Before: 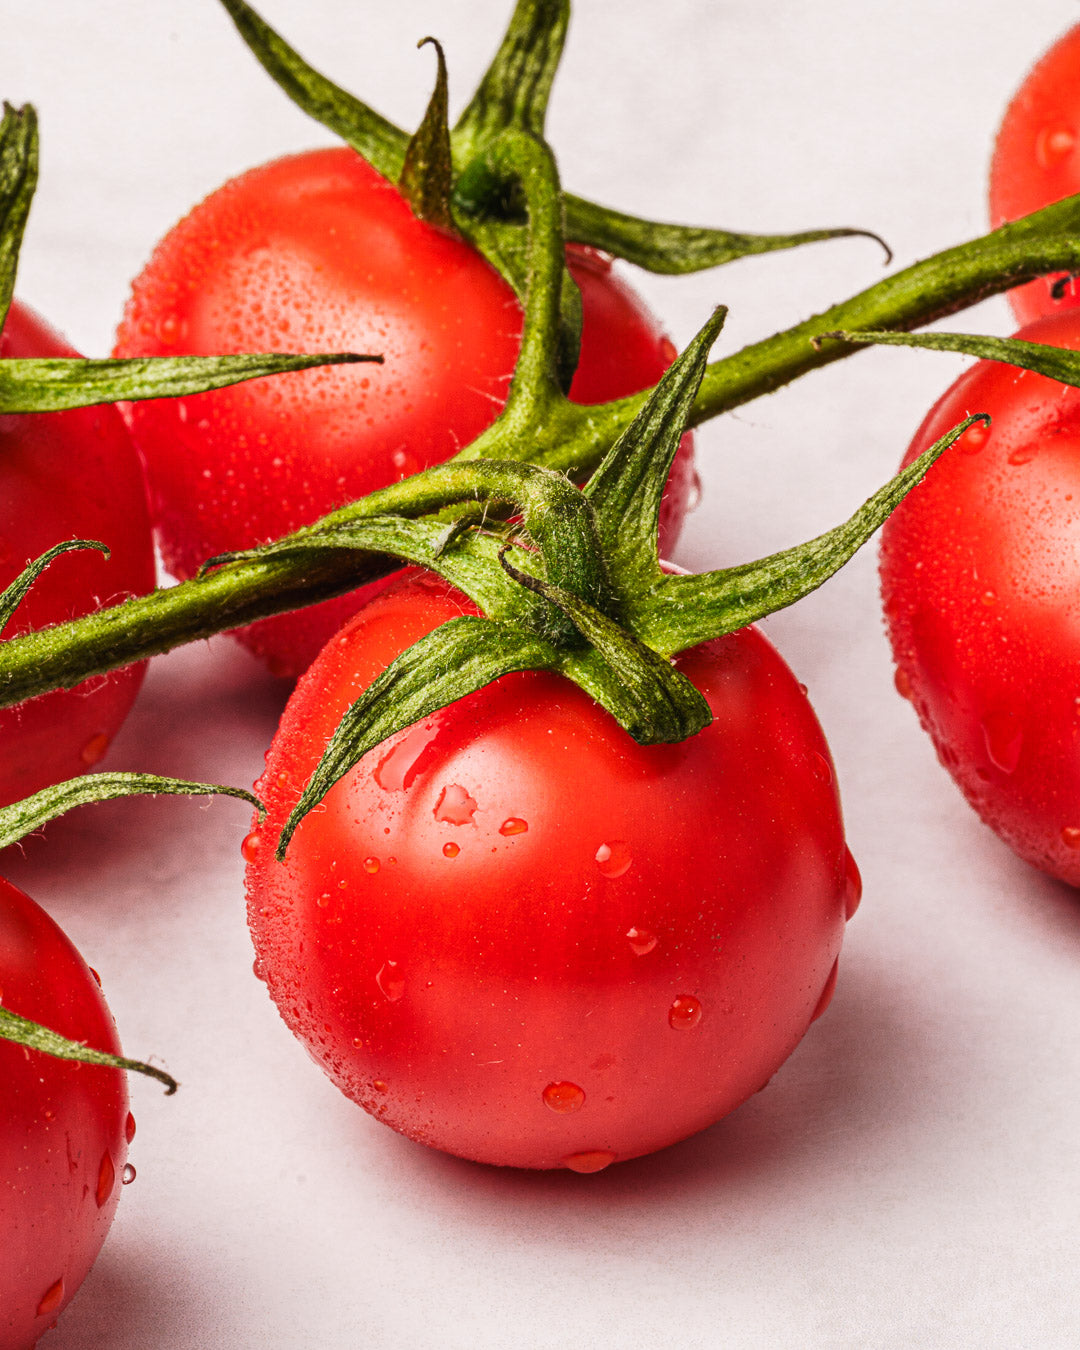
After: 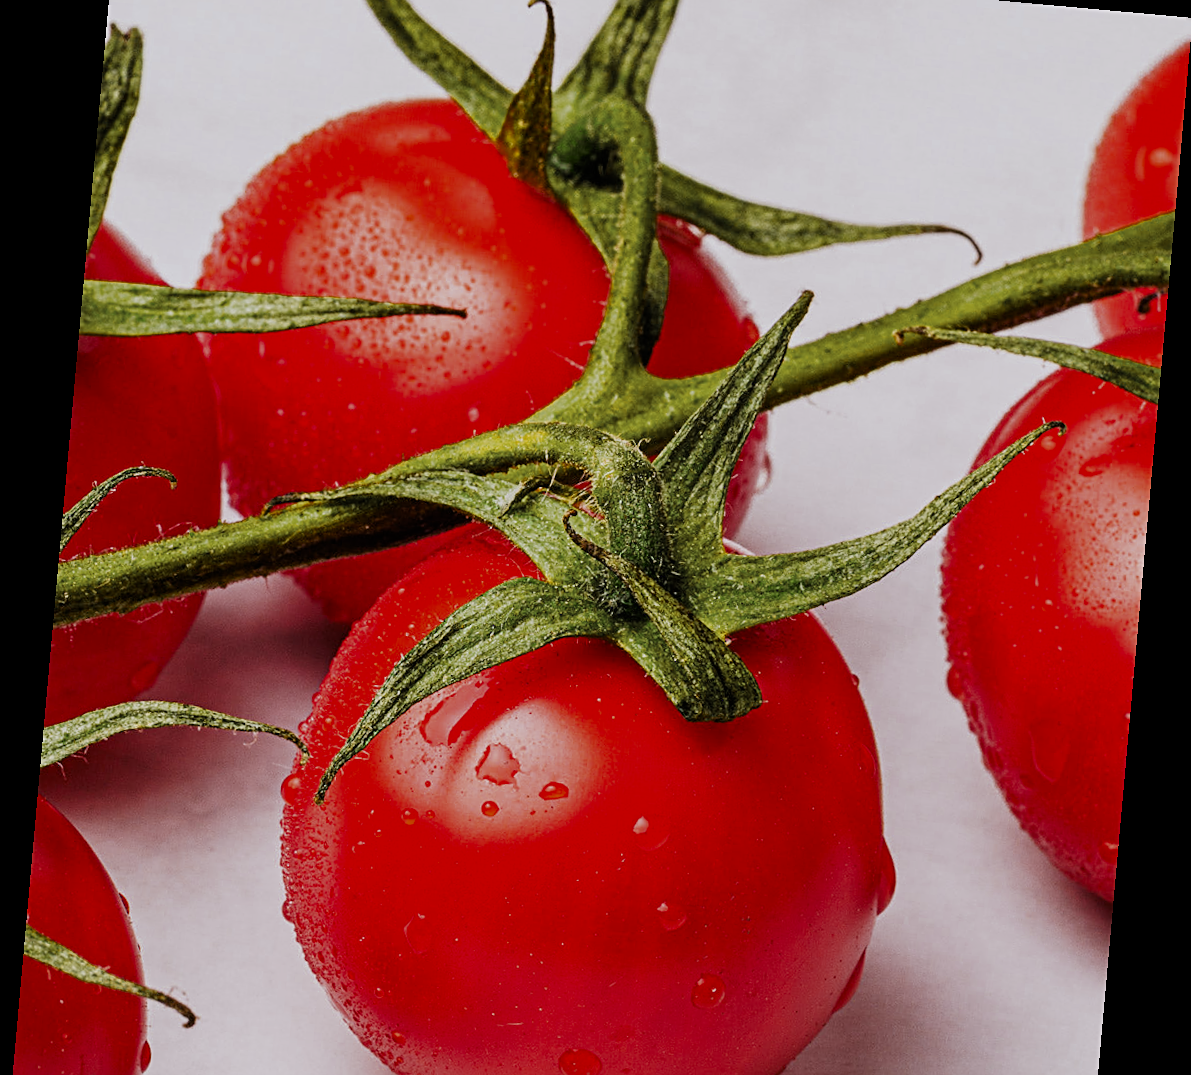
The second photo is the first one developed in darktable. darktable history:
sharpen: on, module defaults
crop: left 0.387%, top 5.469%, bottom 19.809%
filmic rgb: hardness 4.17
white balance: red 0.98, blue 1.034
color zones: curves: ch0 [(0.11, 0.396) (0.195, 0.36) (0.25, 0.5) (0.303, 0.412) (0.357, 0.544) (0.75, 0.5) (0.967, 0.328)]; ch1 [(0, 0.468) (0.112, 0.512) (0.202, 0.6) (0.25, 0.5) (0.307, 0.352) (0.357, 0.544) (0.75, 0.5) (0.963, 0.524)]
bloom: size 9%, threshold 100%, strength 7%
rotate and perspective: rotation 5.12°, automatic cropping off
